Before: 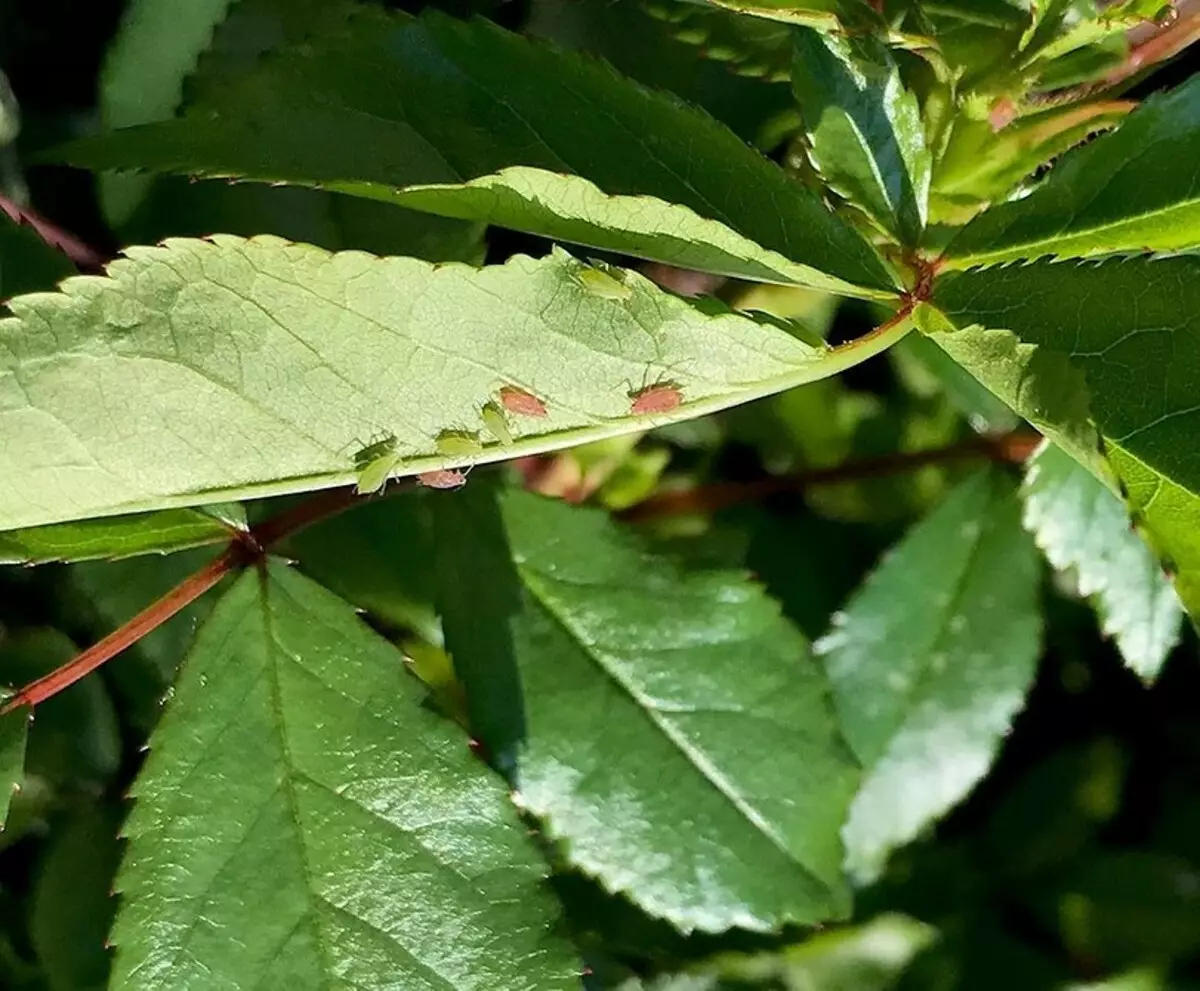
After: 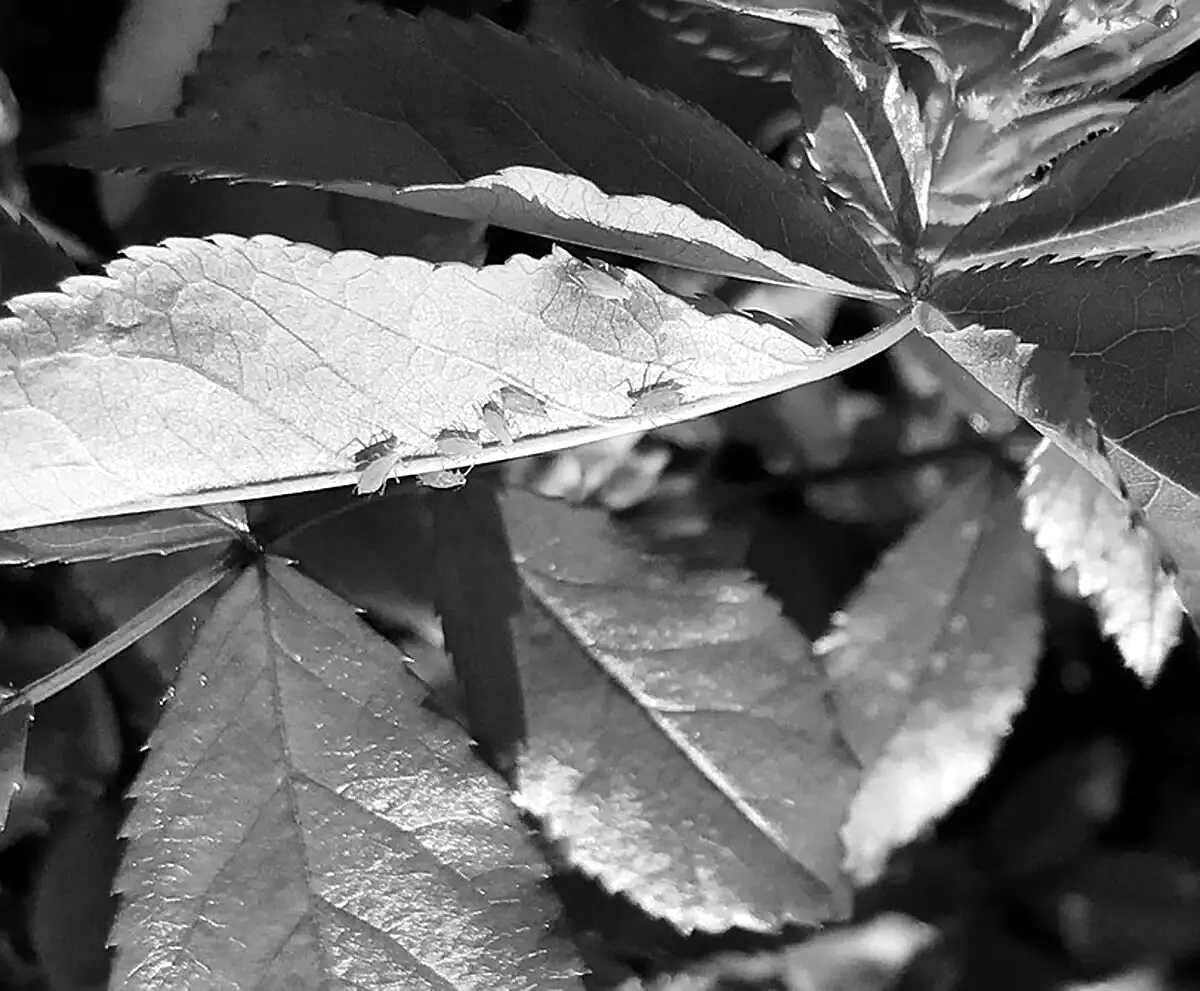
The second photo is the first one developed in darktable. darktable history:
sharpen: on, module defaults
monochrome: a 26.22, b 42.67, size 0.8
white balance: red 1.467, blue 0.684
